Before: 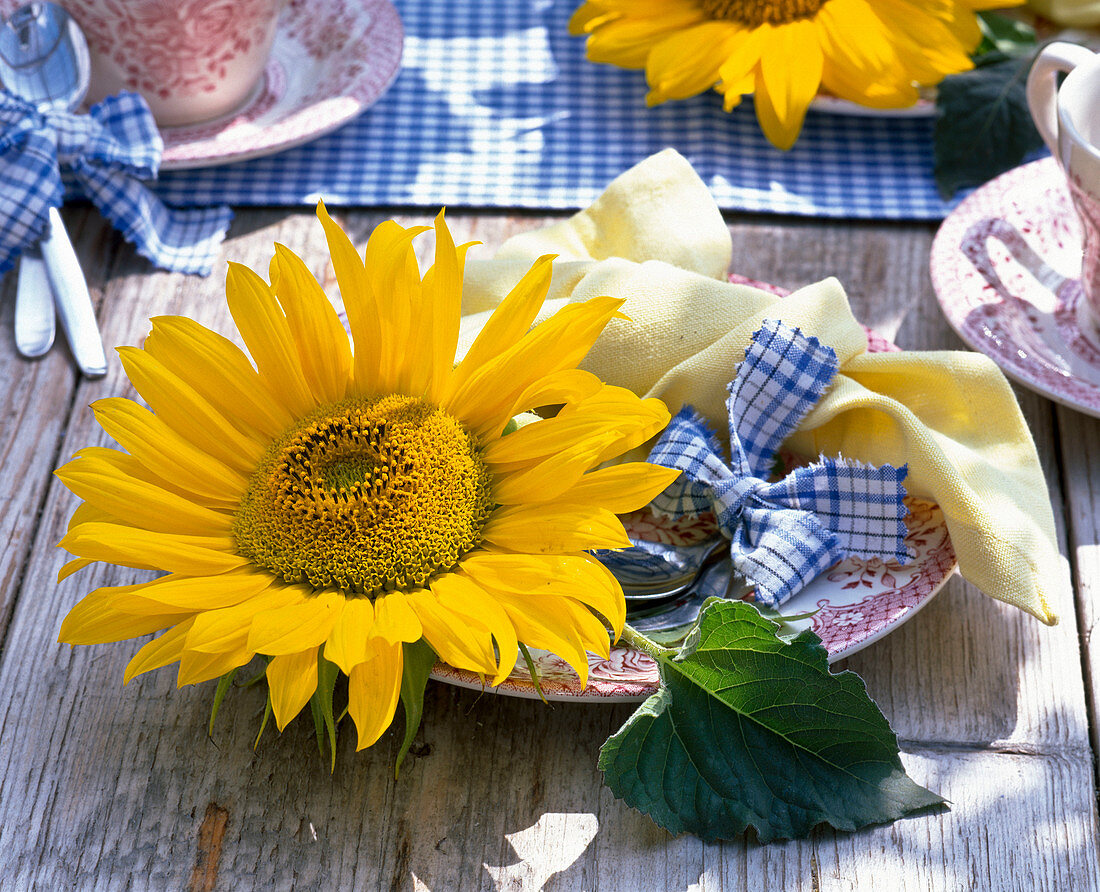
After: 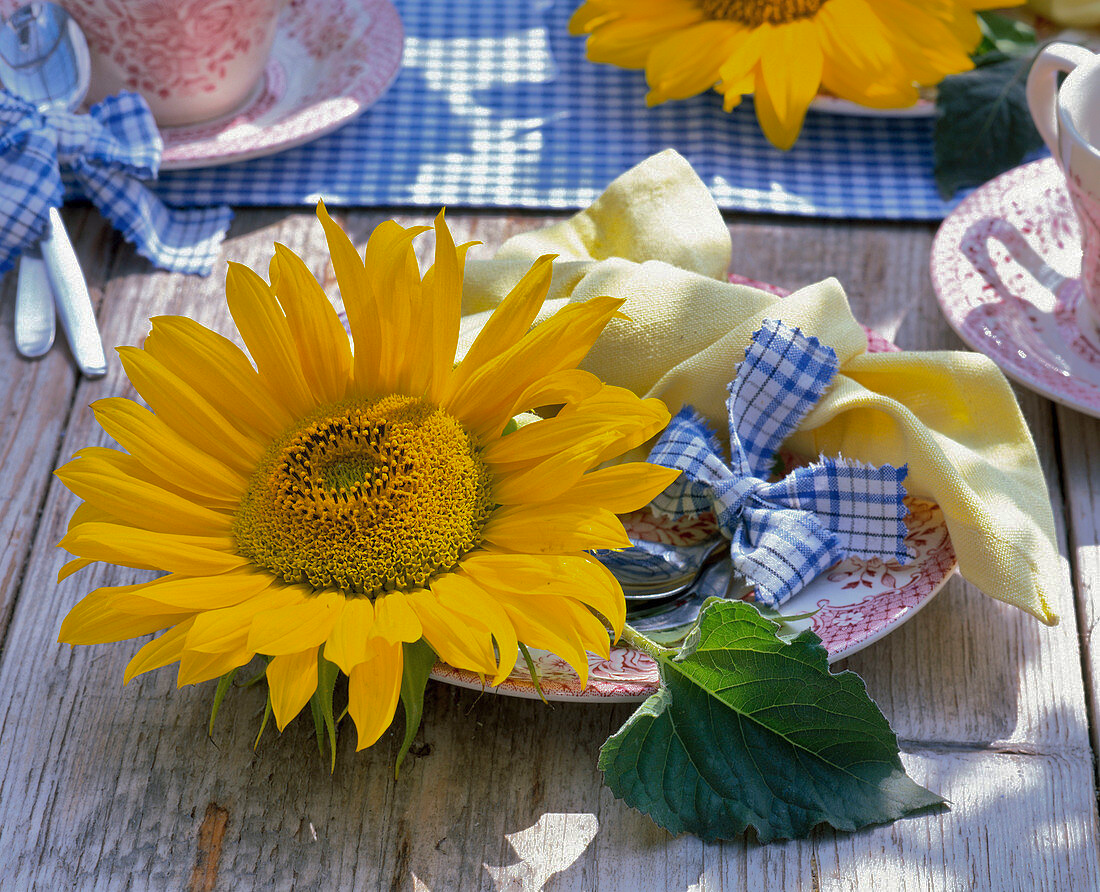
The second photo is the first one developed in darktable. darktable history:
shadows and highlights: shadows 38.34, highlights -75.46
